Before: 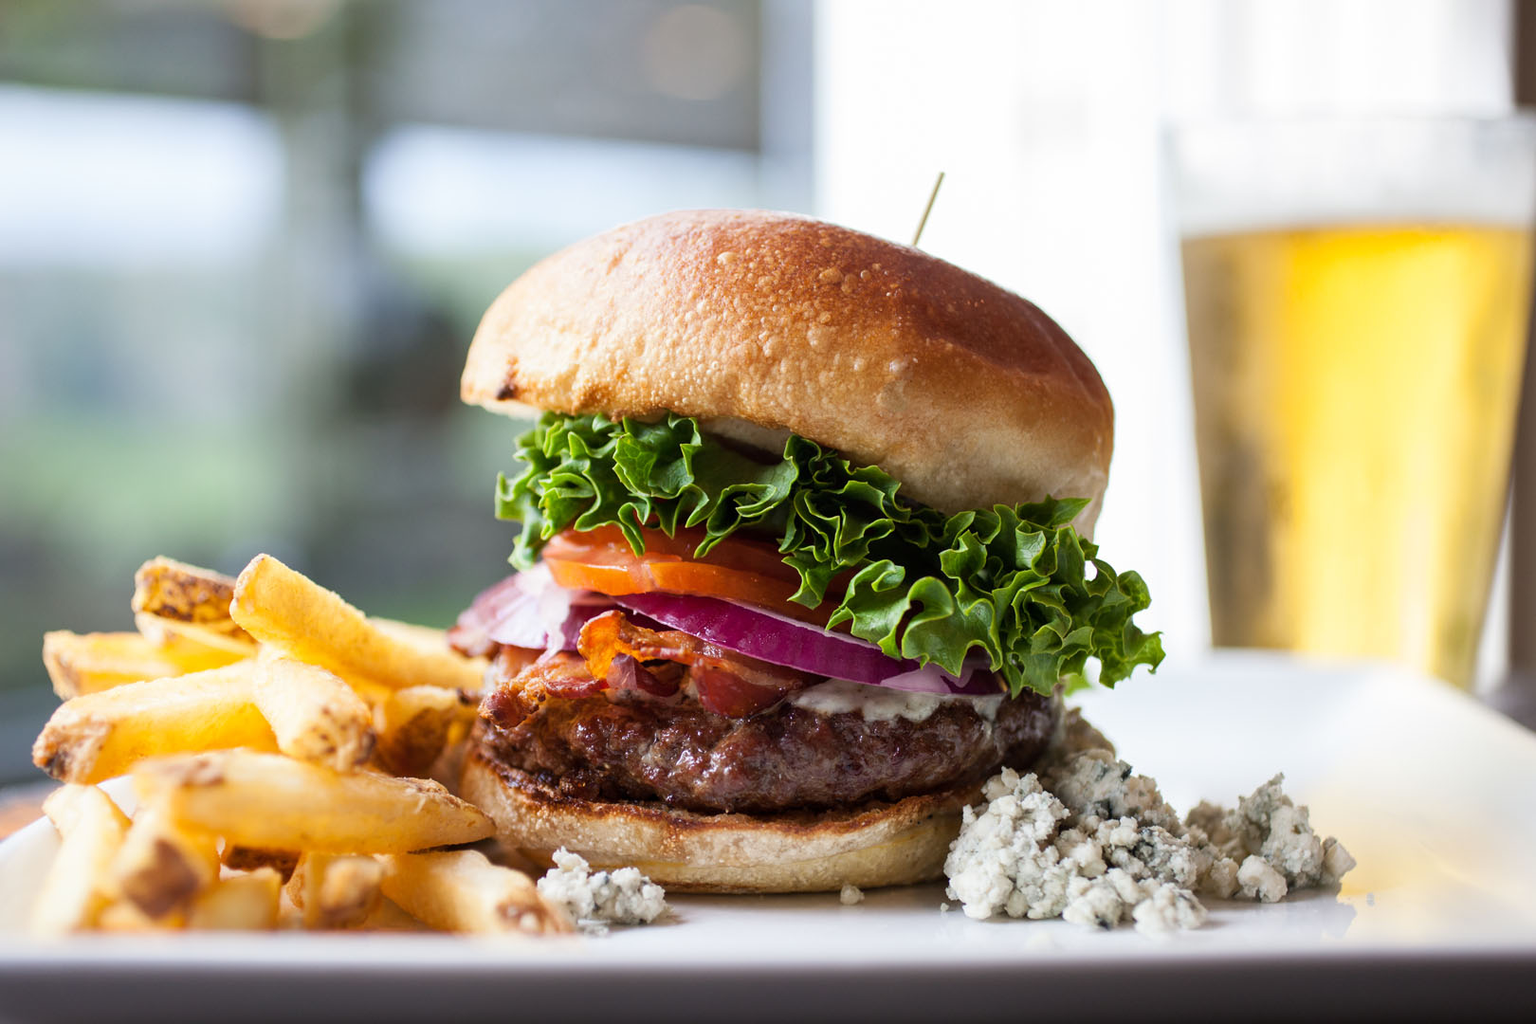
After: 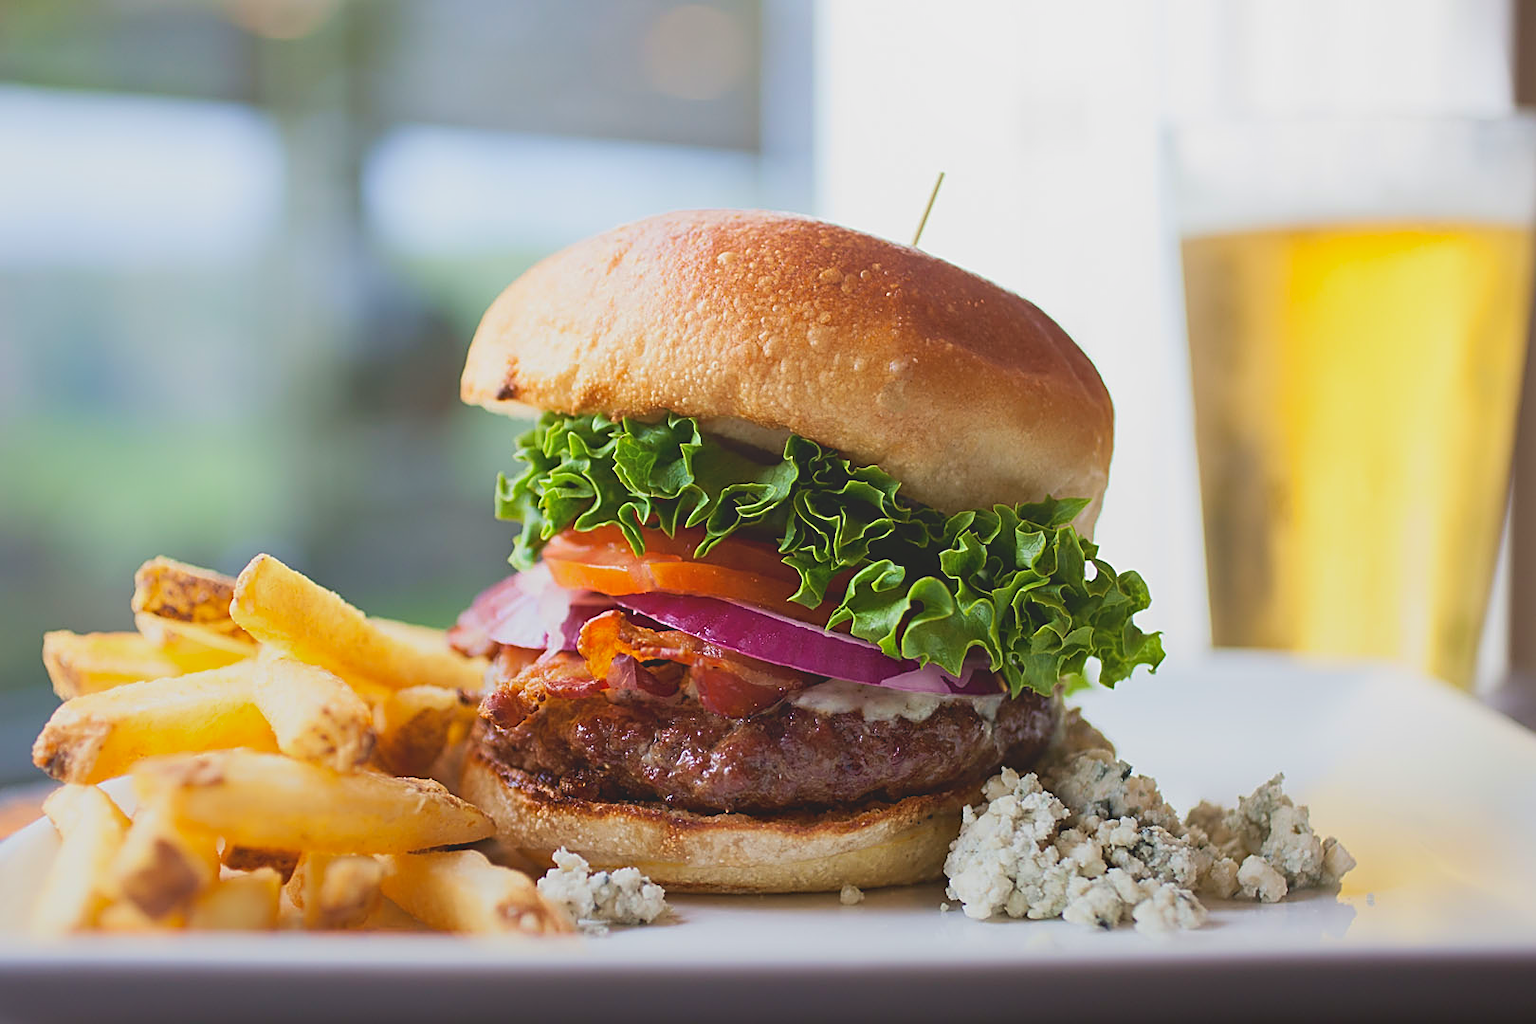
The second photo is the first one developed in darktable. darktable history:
velvia: on, module defaults
local contrast: detail 69%
sharpen: amount 0.75
